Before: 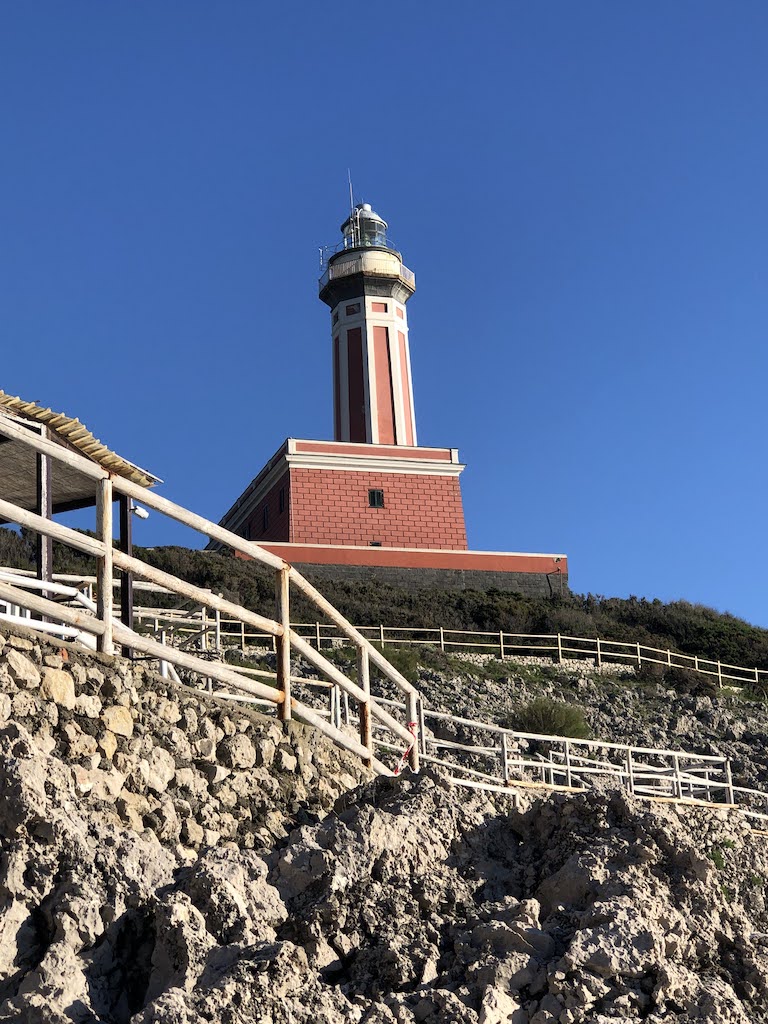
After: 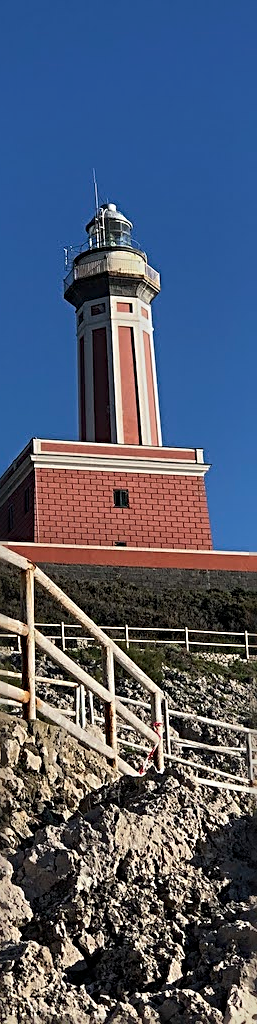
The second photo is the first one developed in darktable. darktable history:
crop: left 33.31%, right 33.198%
exposure: exposure -0.487 EV, compensate highlight preservation false
sharpen: radius 2.987, amount 0.757
